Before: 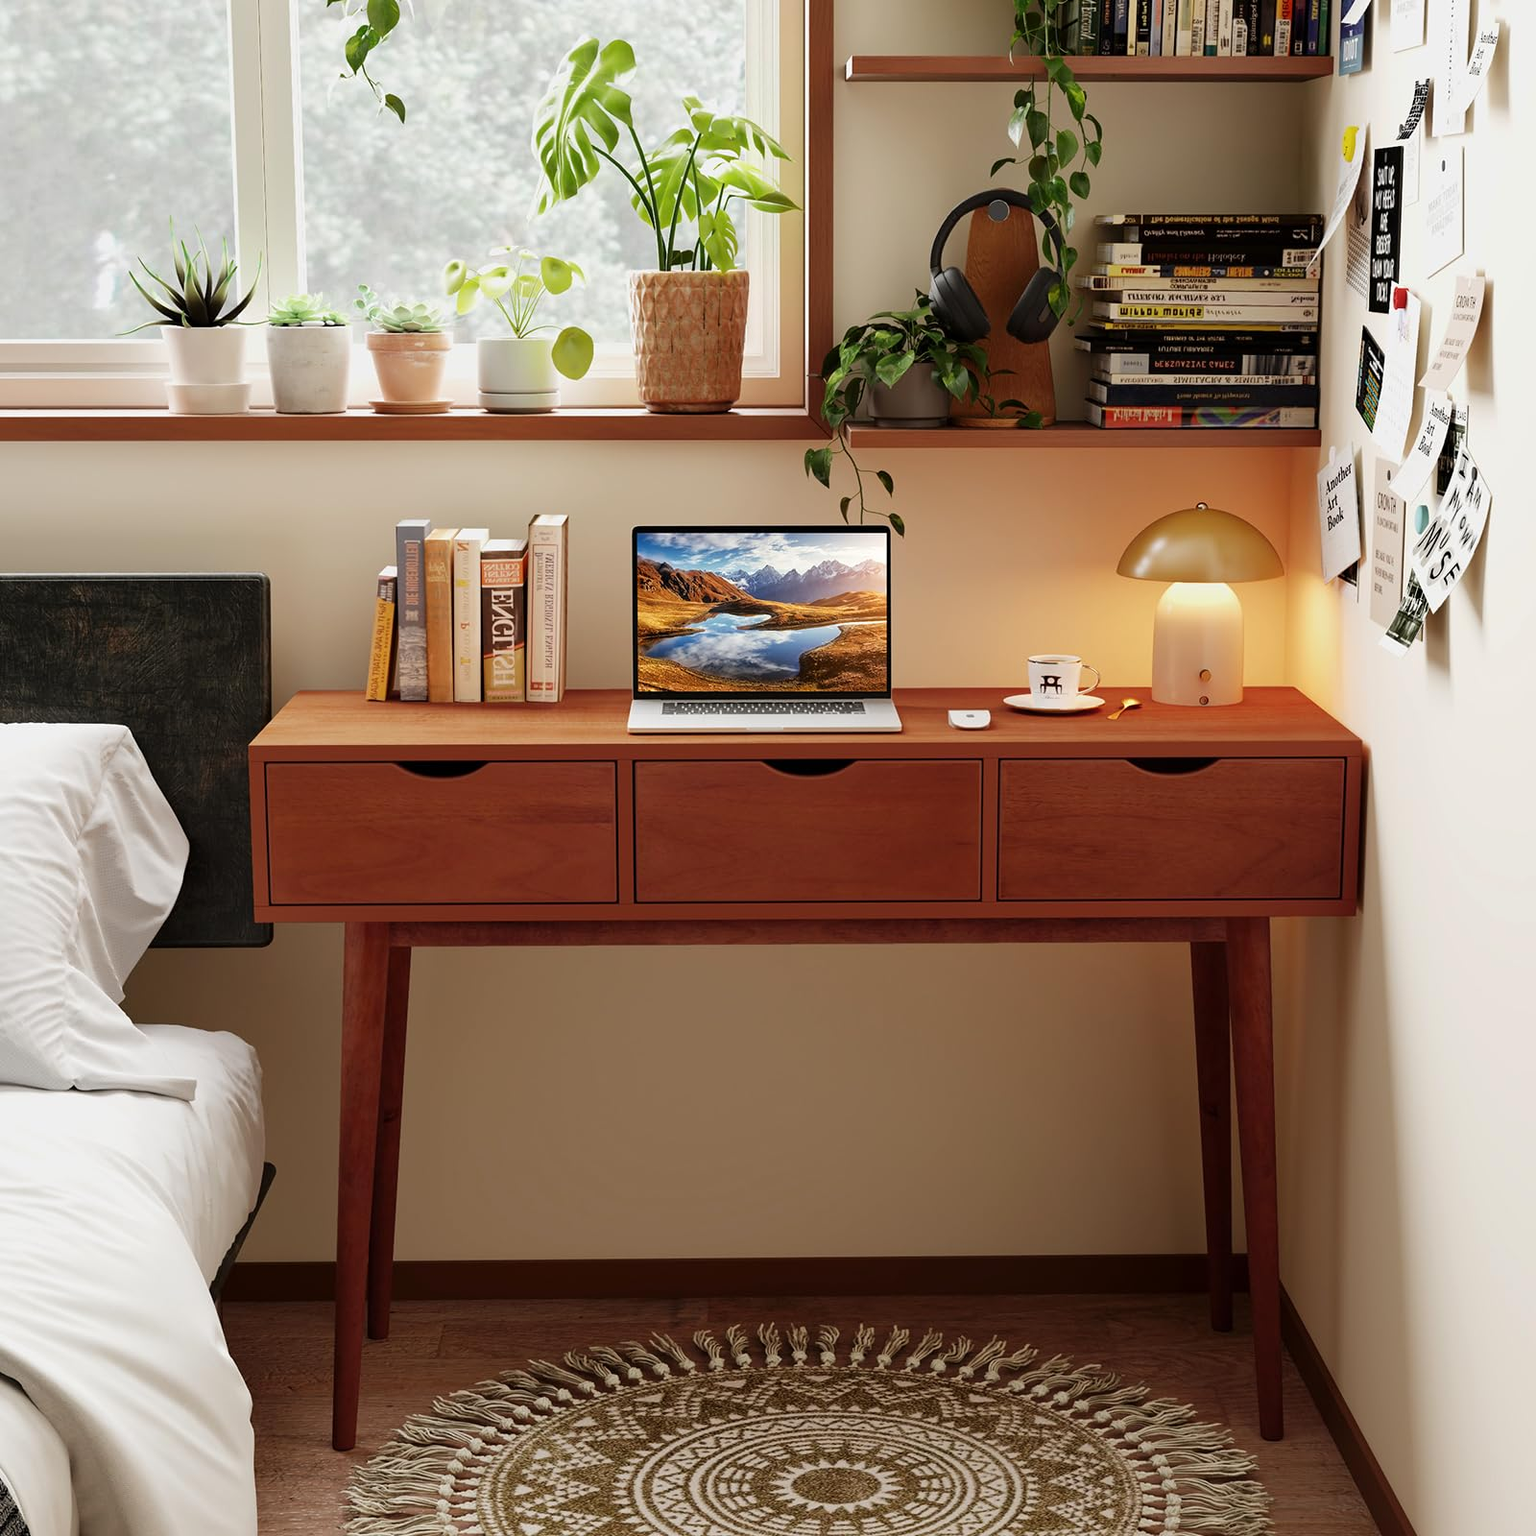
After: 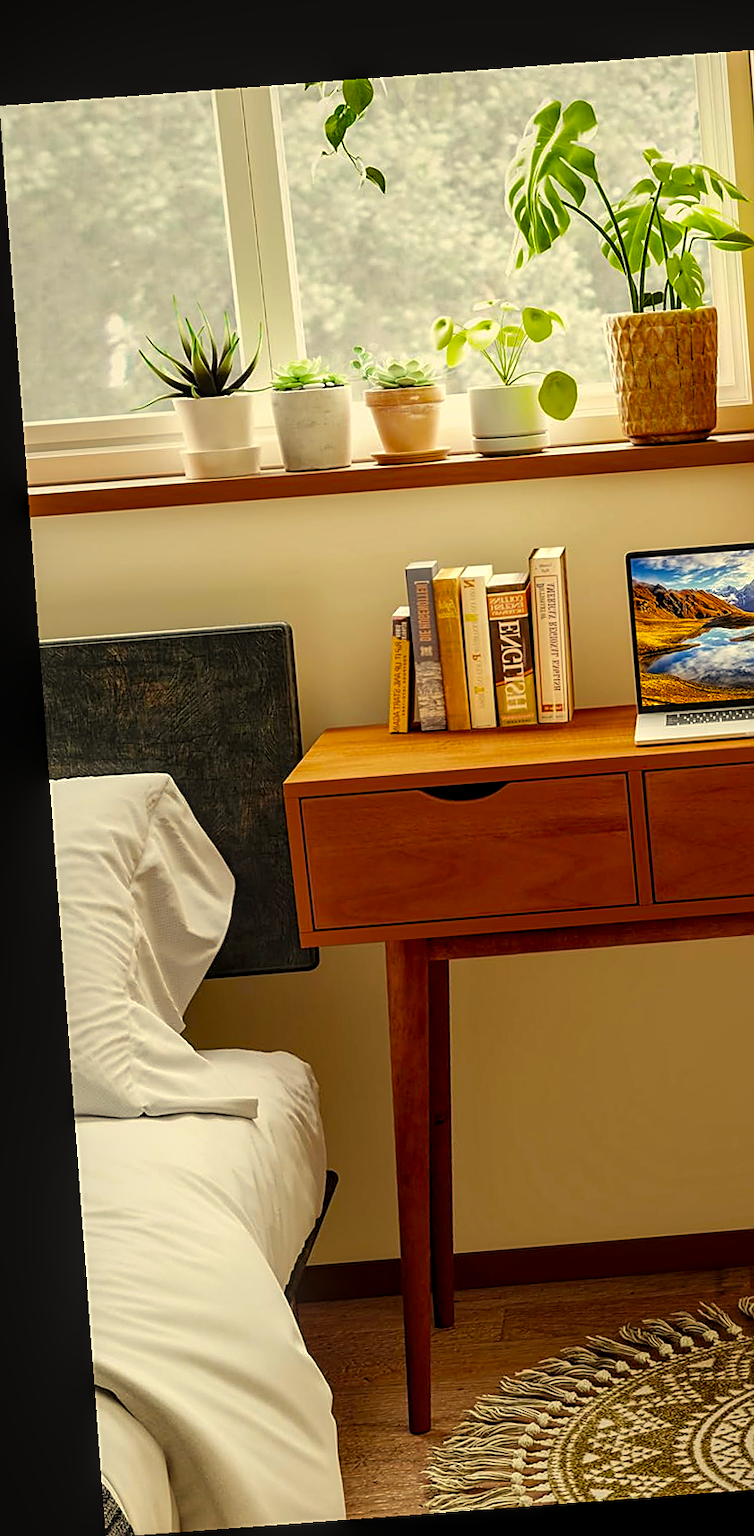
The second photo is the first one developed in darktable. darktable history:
crop and rotate: left 0%, top 0%, right 50.845%
rotate and perspective: rotation -4.25°, automatic cropping off
color balance rgb: perceptual saturation grading › global saturation 40%, global vibrance 15%
white balance: red 0.978, blue 0.999
sharpen: on, module defaults
local contrast: highlights 61%, detail 143%, midtone range 0.428
color correction: highlights a* 2.72, highlights b* 22.8
